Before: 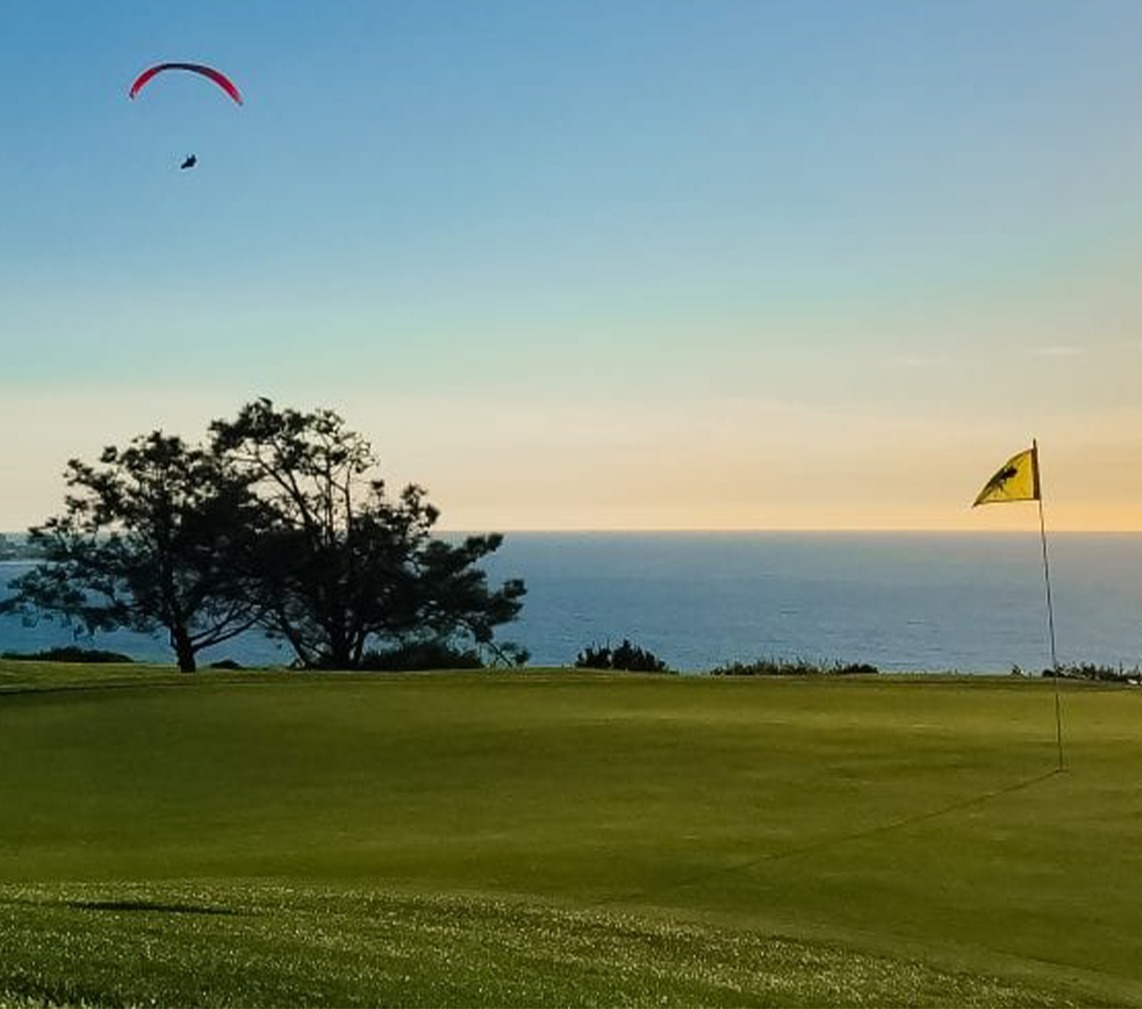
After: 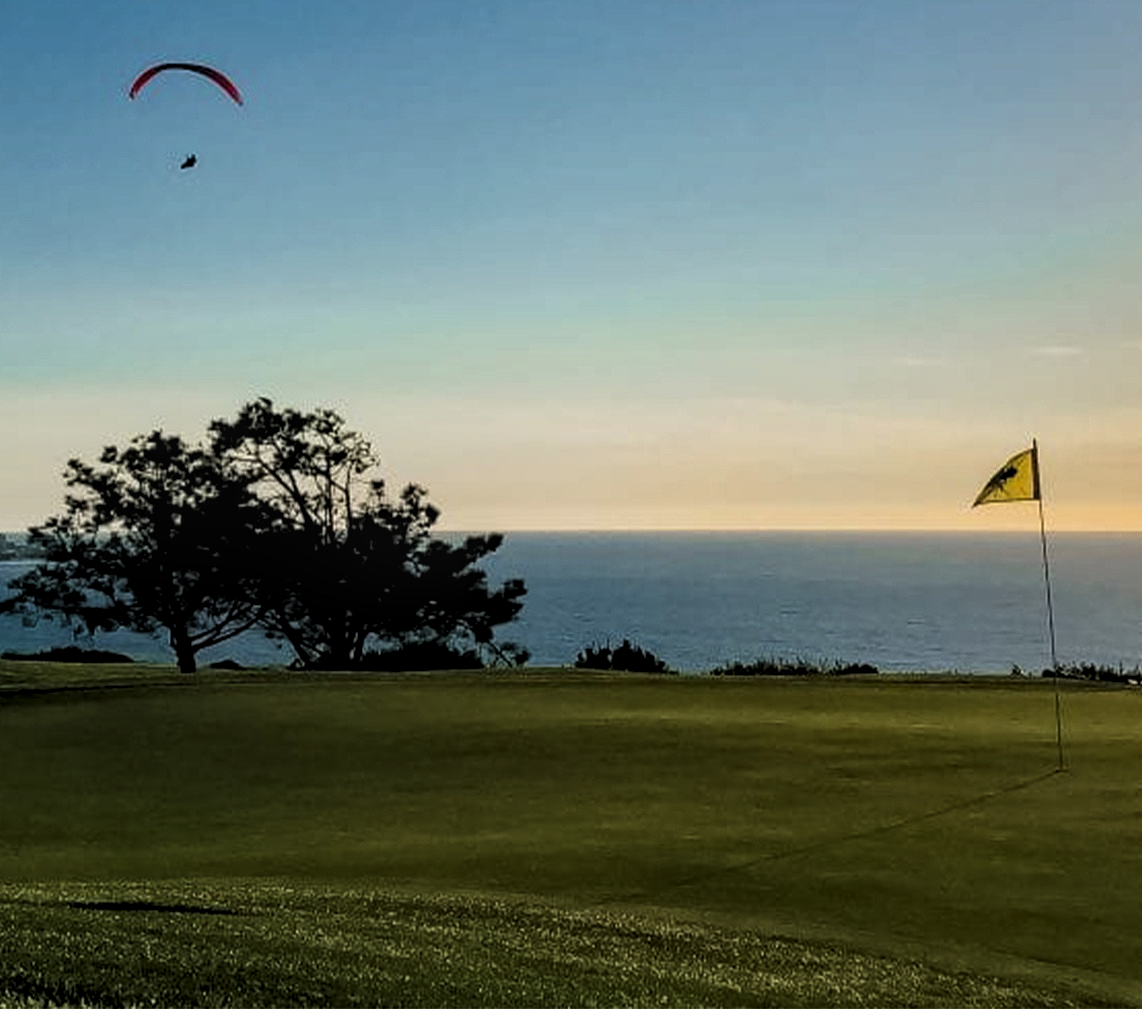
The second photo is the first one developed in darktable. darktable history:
levels: levels [0.116, 0.574, 1]
local contrast: on, module defaults
